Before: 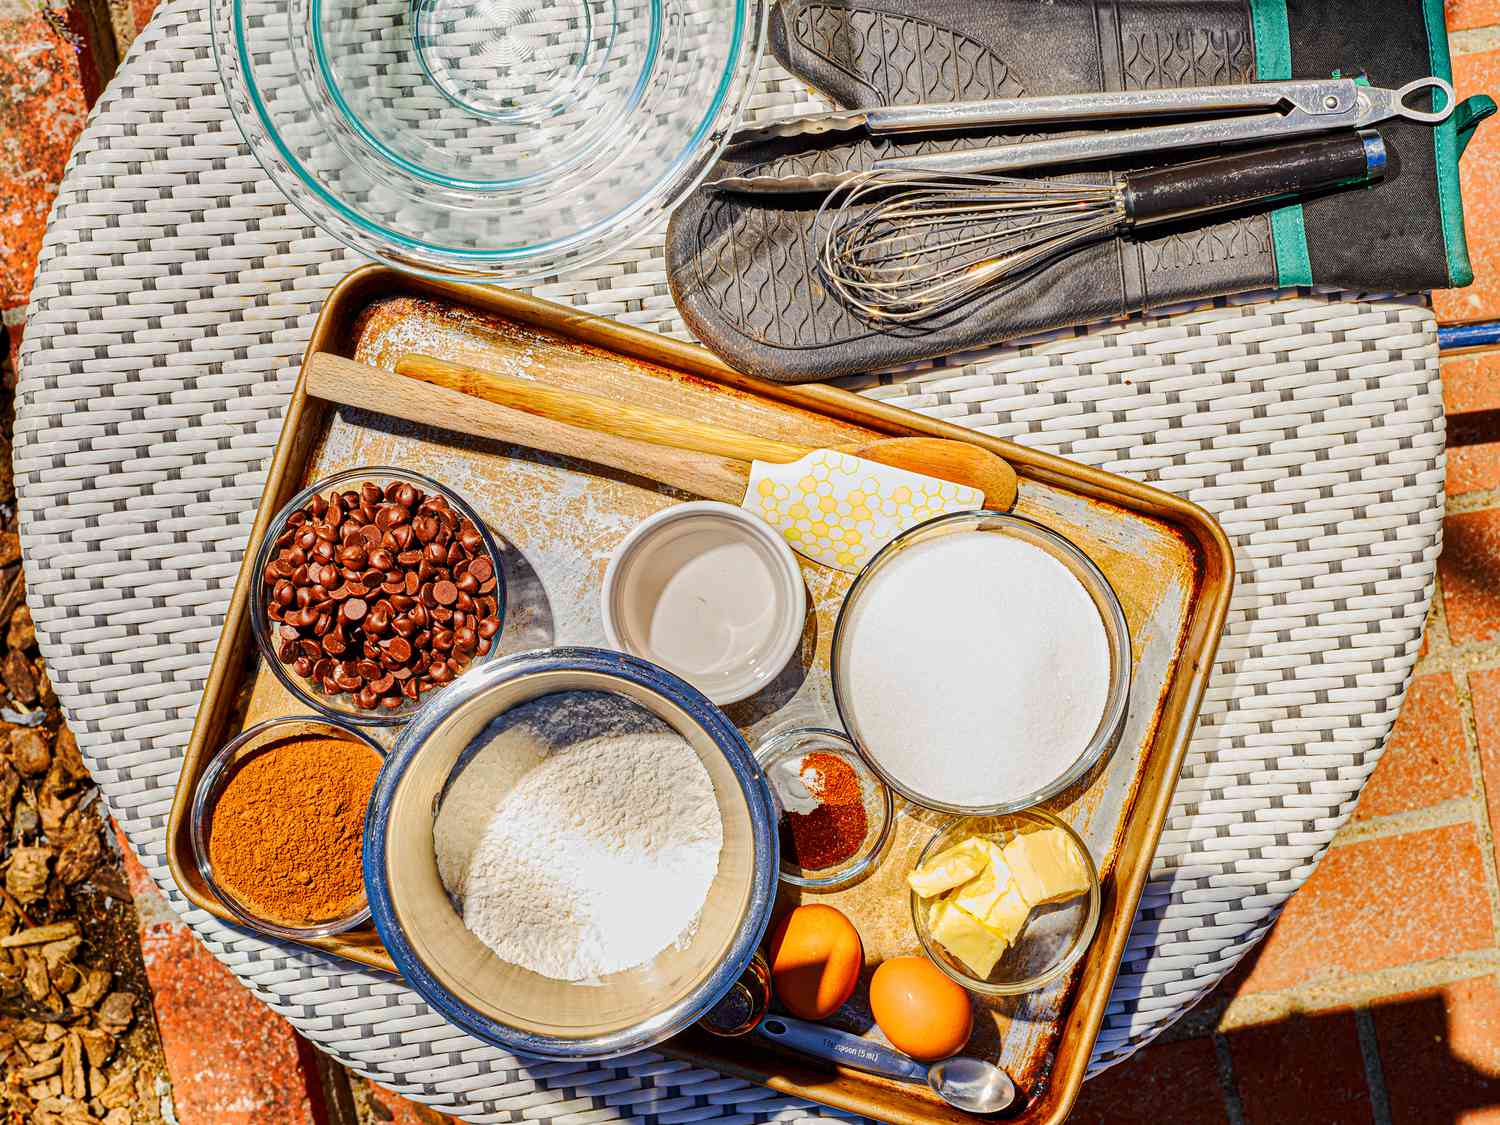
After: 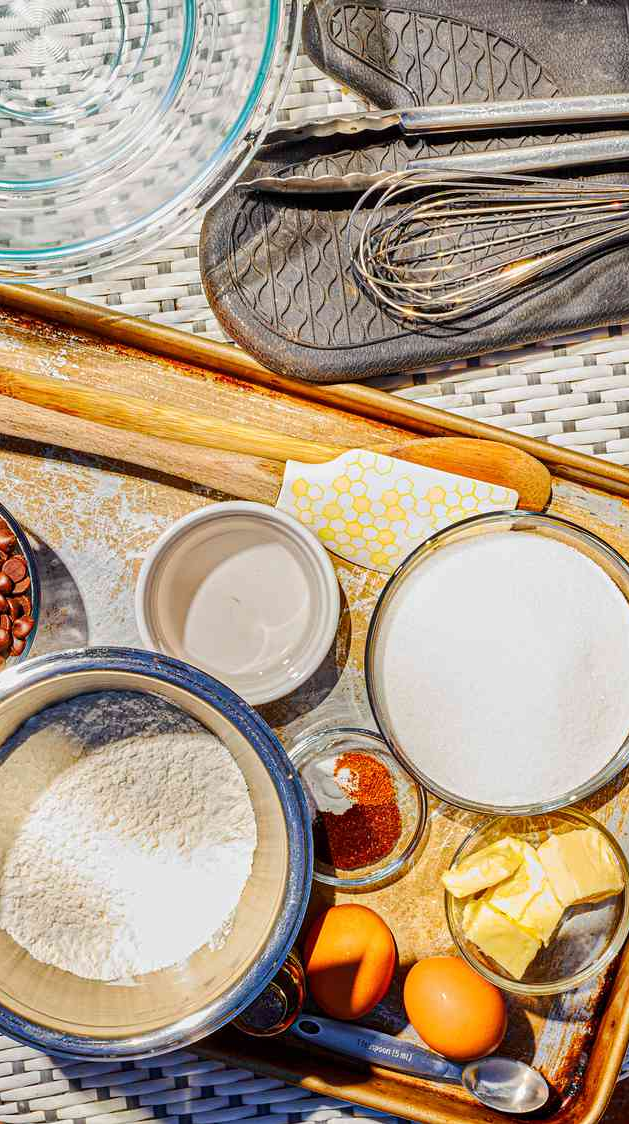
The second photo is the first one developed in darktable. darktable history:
crop: left 31.067%, right 26.956%
